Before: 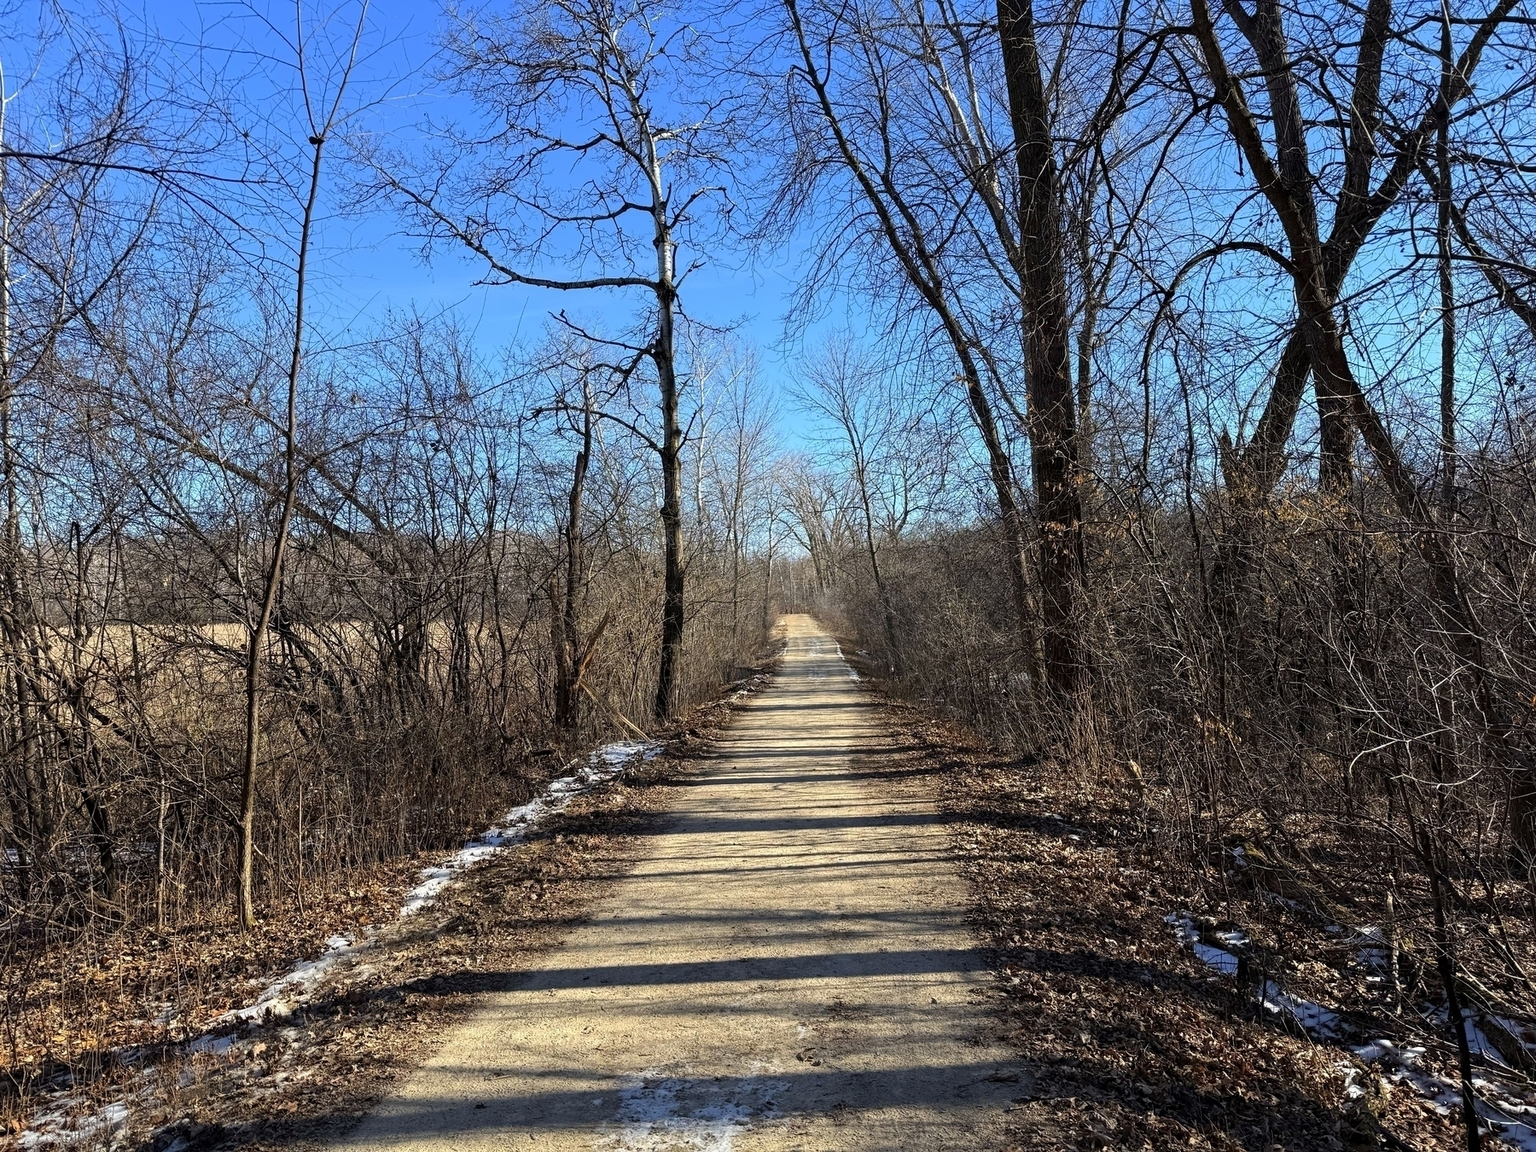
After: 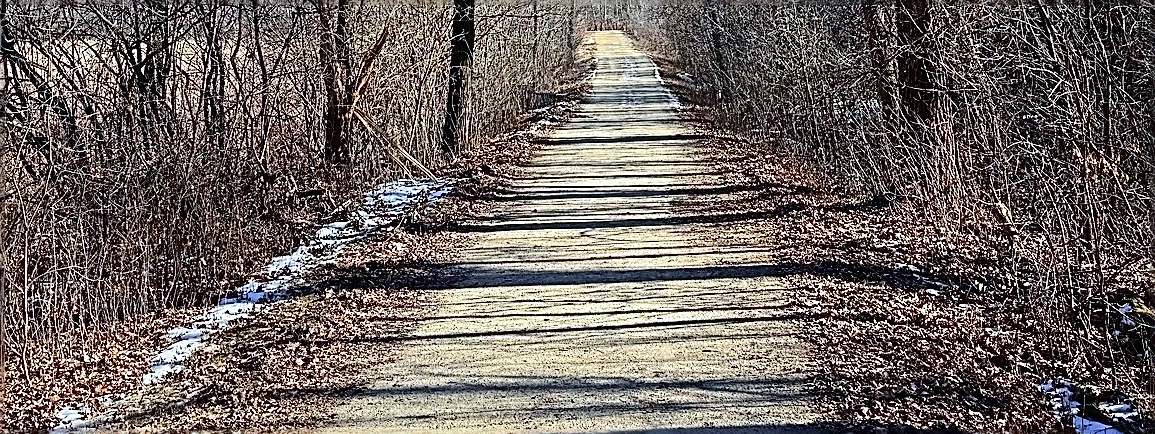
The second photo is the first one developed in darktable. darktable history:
sharpen: amount 1.86
color calibration: output R [0.948, 0.091, -0.04, 0], output G [-0.3, 1.384, -0.085, 0], output B [-0.108, 0.061, 1.08, 0], x 0.37, y 0.382, temperature 4304.27 K
tone curve: curves: ch0 [(0, 0) (0.003, 0.002) (0.011, 0.007) (0.025, 0.014) (0.044, 0.023) (0.069, 0.033) (0.1, 0.052) (0.136, 0.081) (0.177, 0.134) (0.224, 0.205) (0.277, 0.296) (0.335, 0.401) (0.399, 0.501) (0.468, 0.589) (0.543, 0.658) (0.623, 0.738) (0.709, 0.804) (0.801, 0.871) (0.898, 0.93) (1, 1)], color space Lab, independent channels, preserve colors none
crop: left 18.146%, top 51.044%, right 17.656%, bottom 16.792%
